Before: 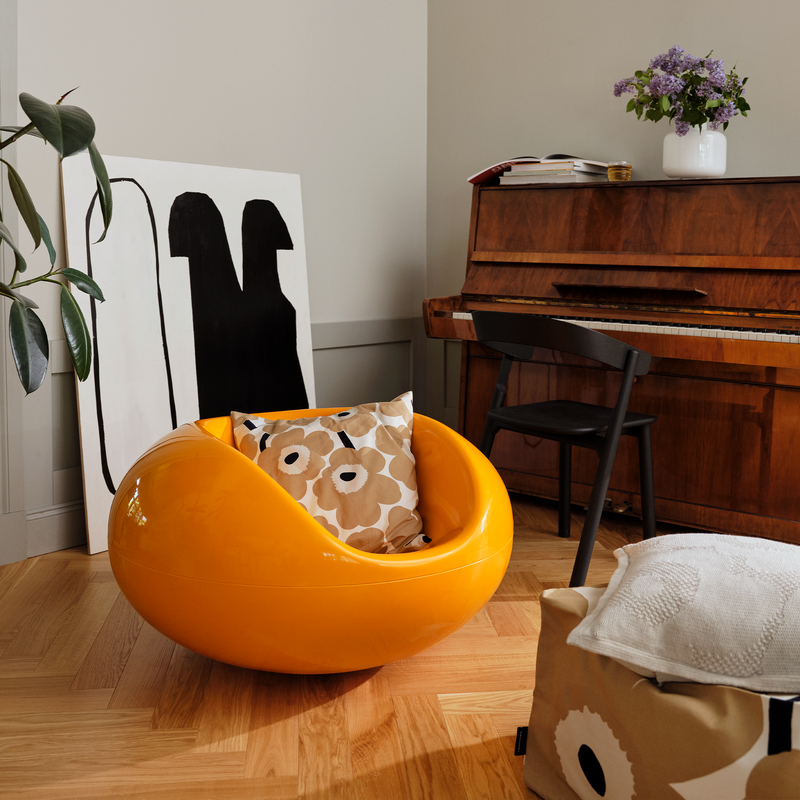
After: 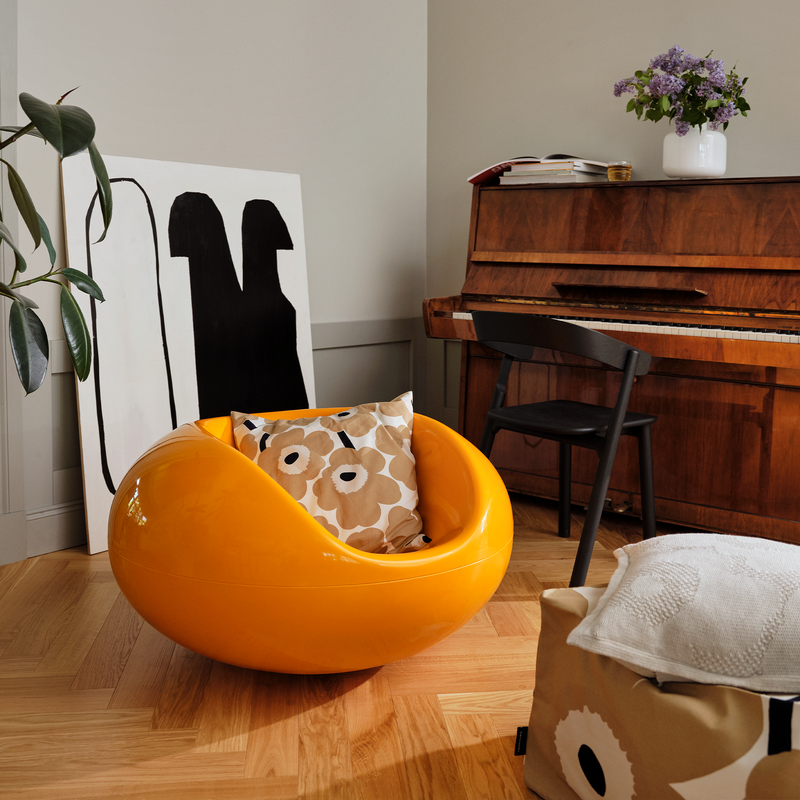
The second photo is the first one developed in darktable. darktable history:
color balance: on, module defaults
shadows and highlights: soften with gaussian
